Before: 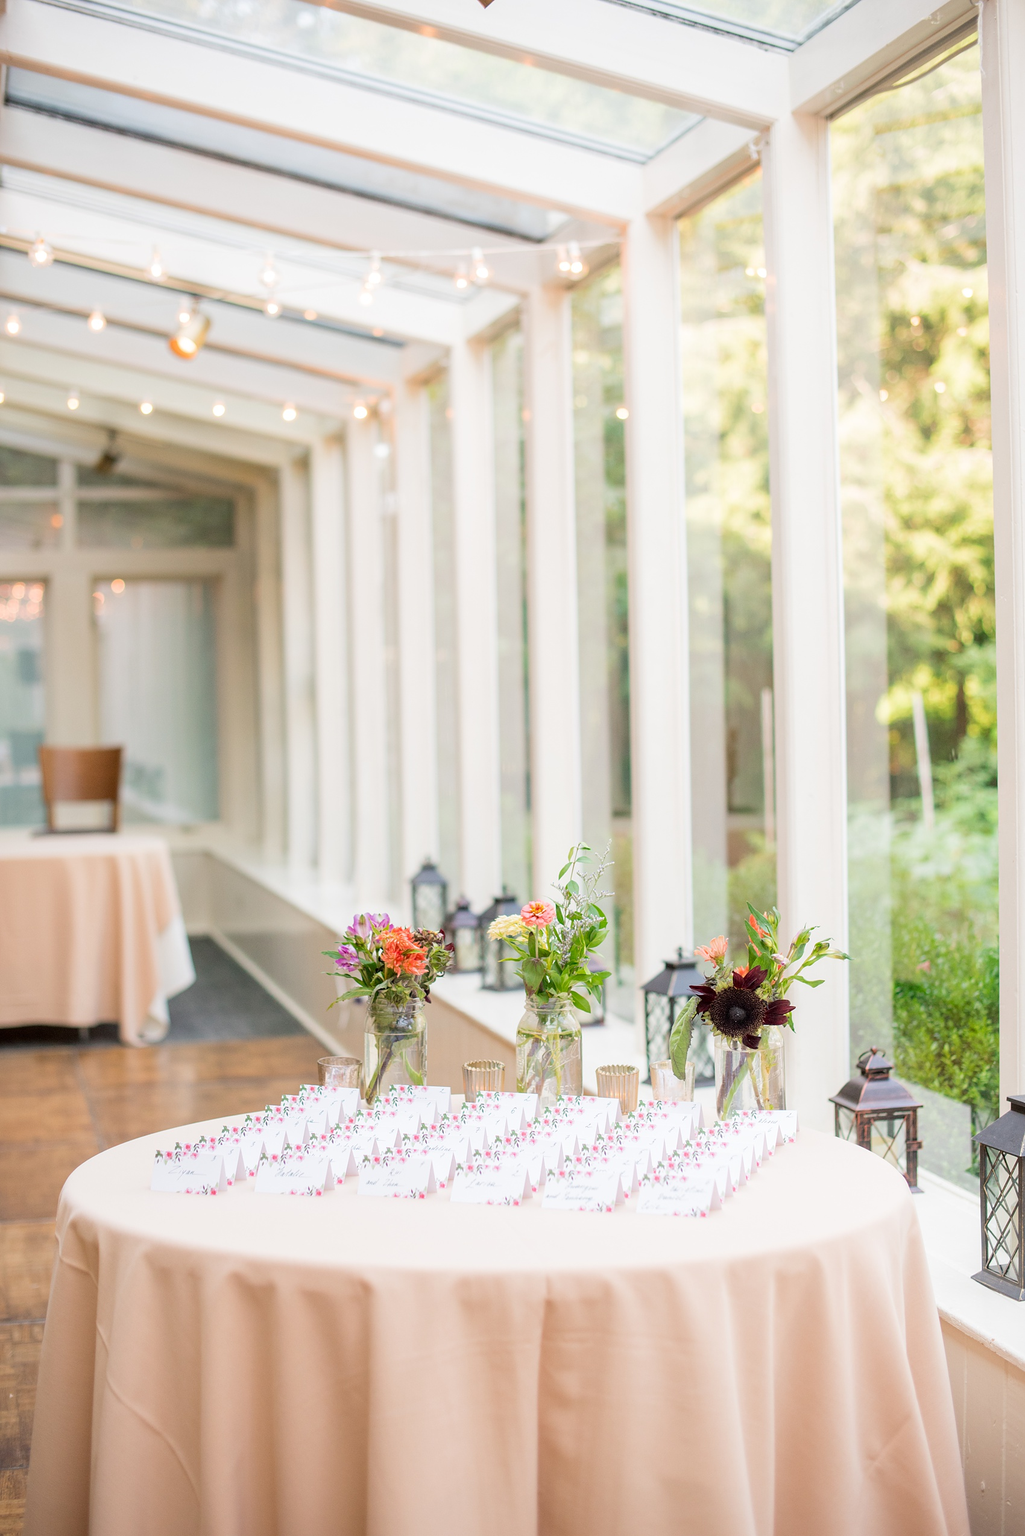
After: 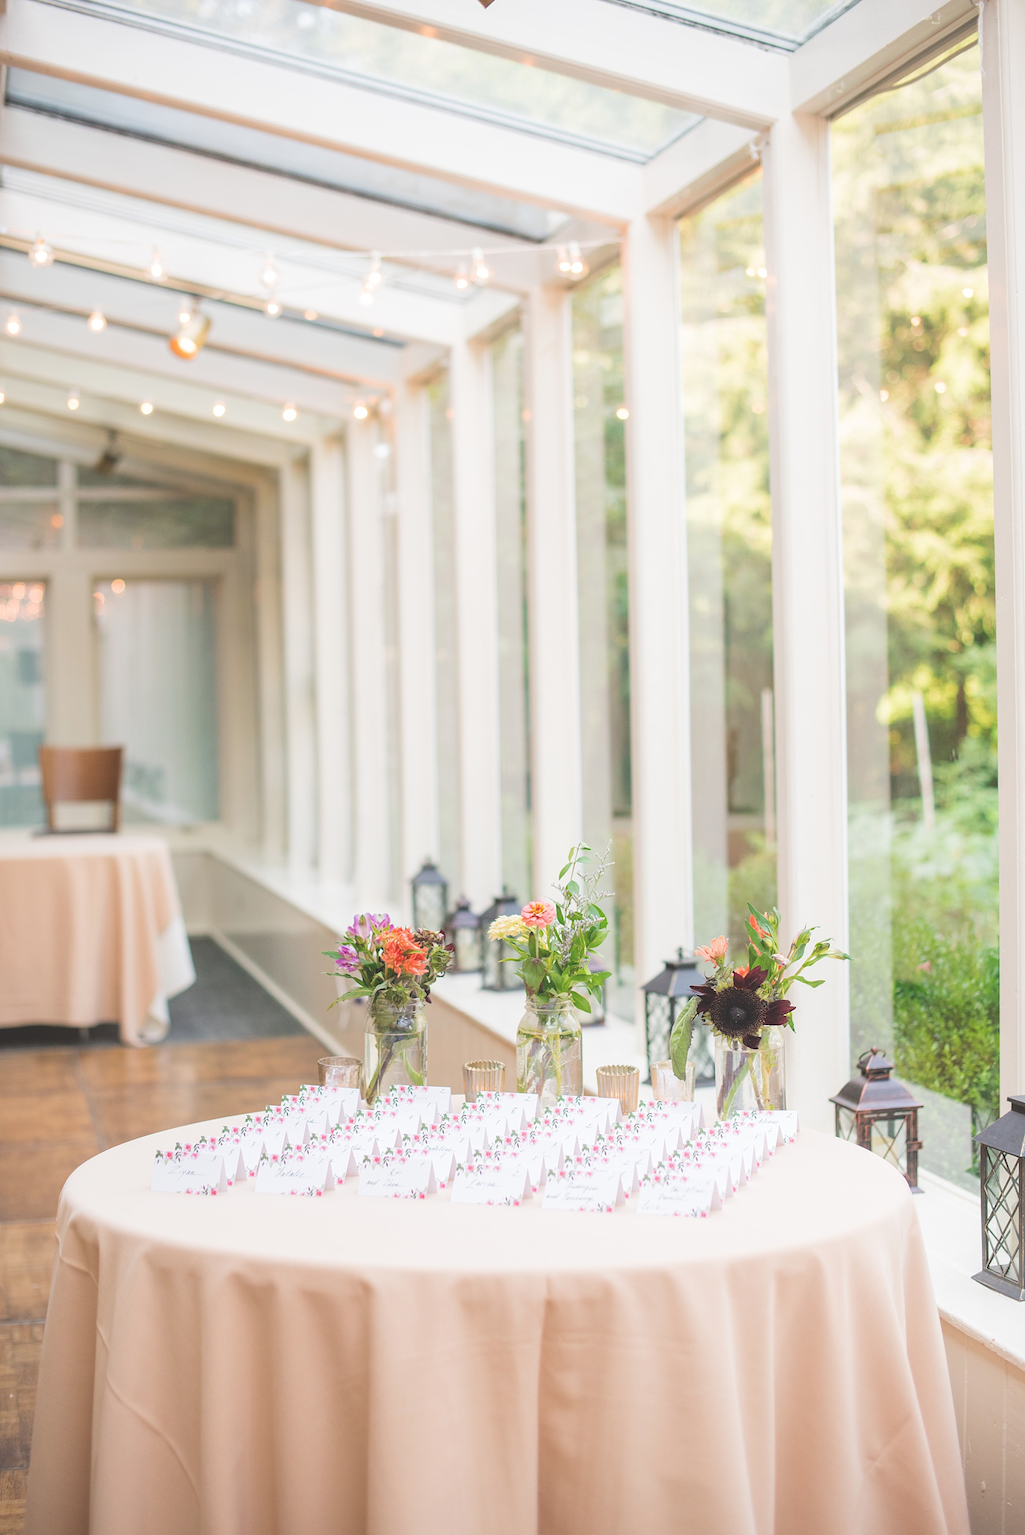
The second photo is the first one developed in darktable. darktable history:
exposure: black level correction -0.028, compensate highlight preservation false
